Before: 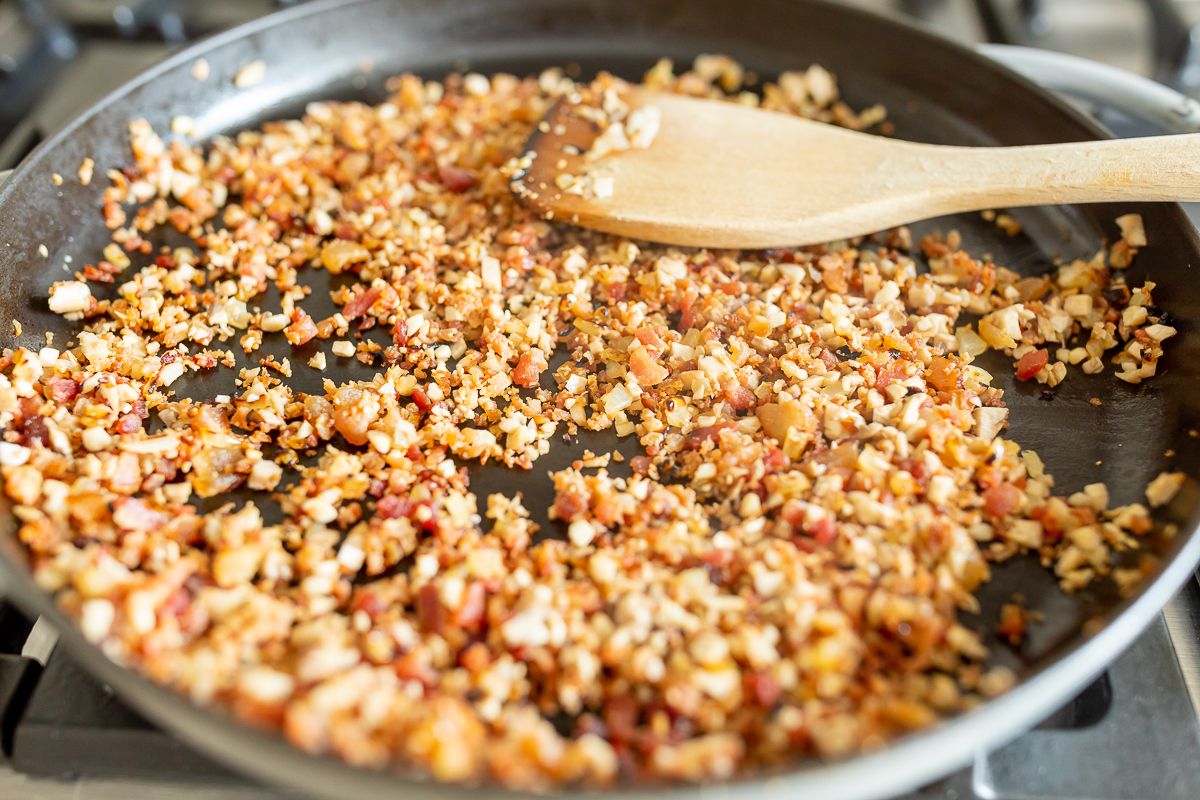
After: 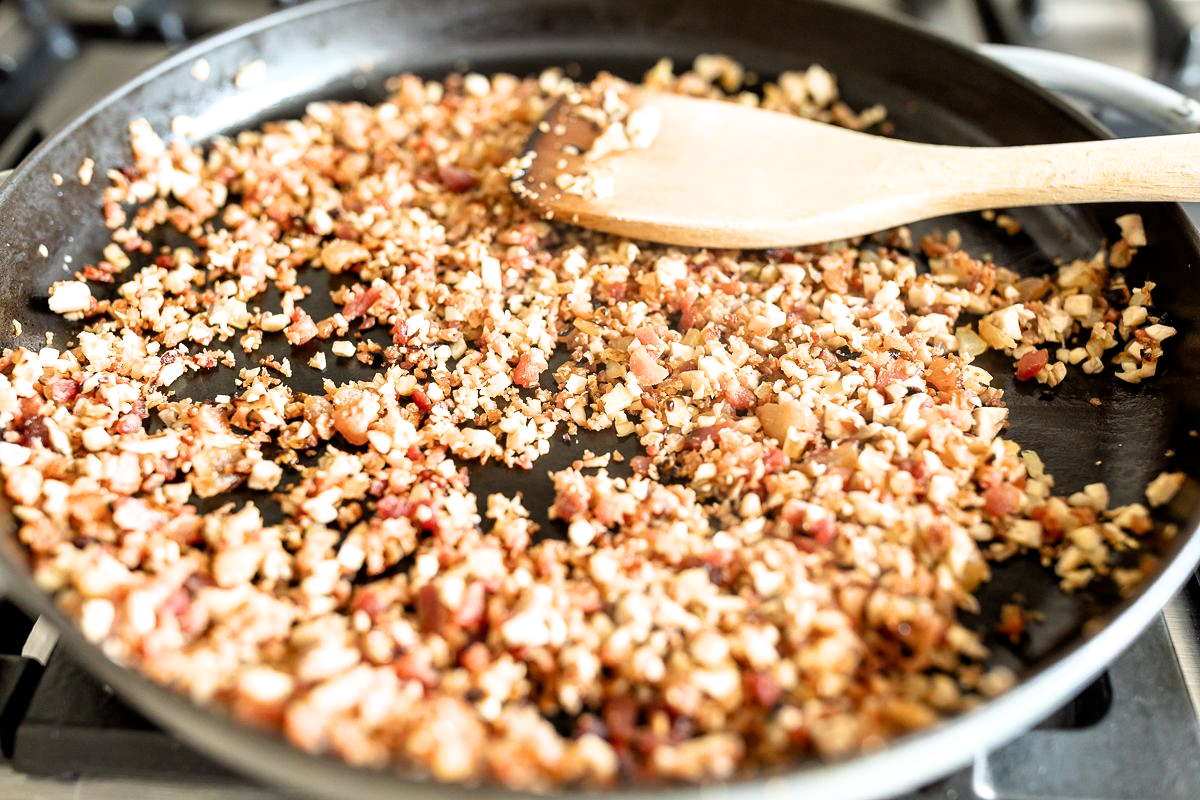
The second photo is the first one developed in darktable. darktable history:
filmic rgb: black relative exposure -8.26 EV, white relative exposure 2.2 EV, target white luminance 99.882%, hardness 7.1, latitude 74.62%, contrast 1.318, highlights saturation mix -1.64%, shadows ↔ highlights balance 30.34%
